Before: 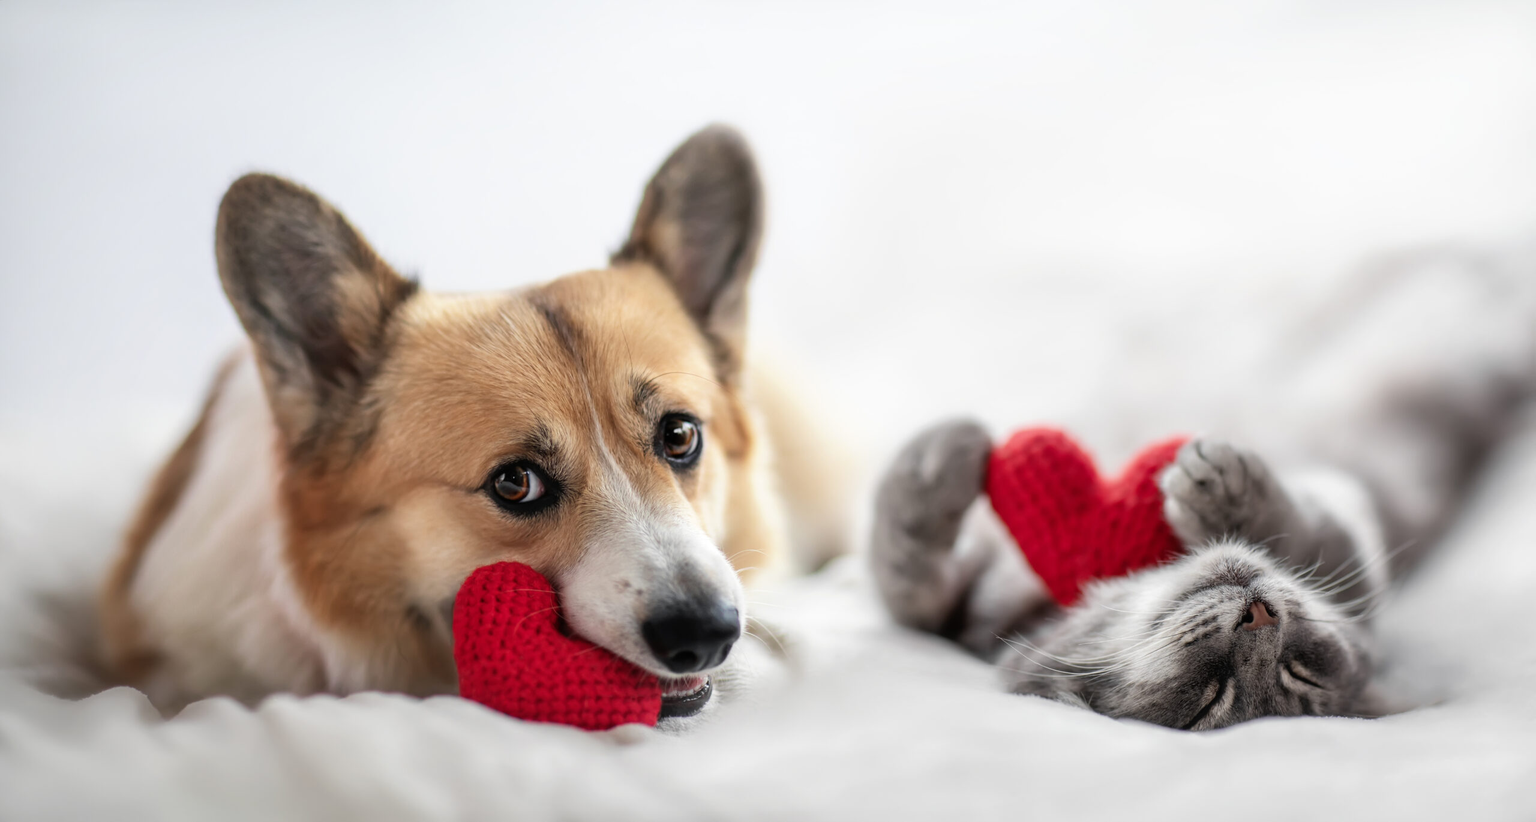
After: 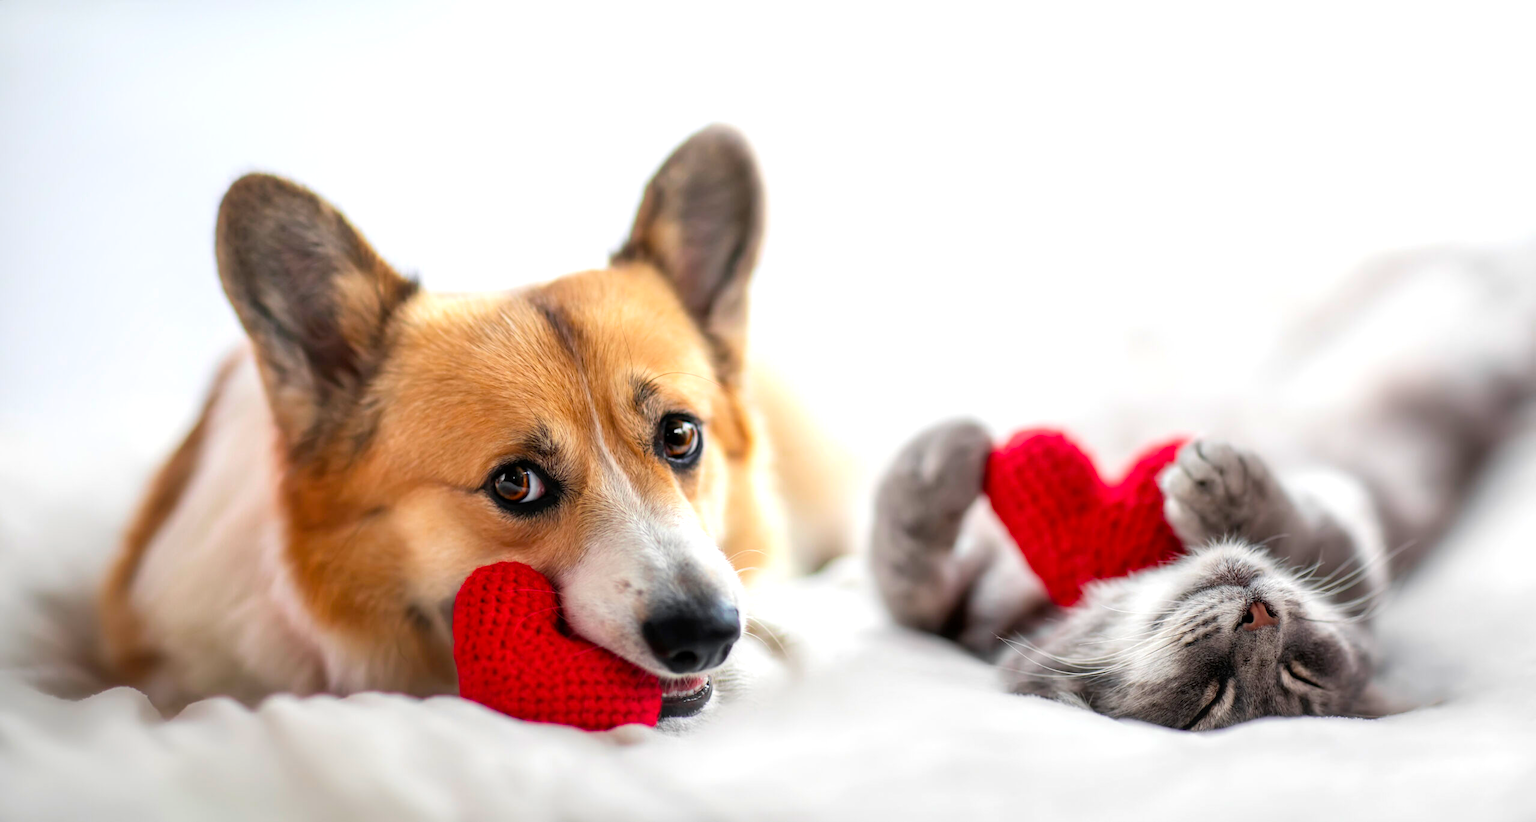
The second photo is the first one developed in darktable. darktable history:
exposure: black level correction 0.001, exposure 0.3 EV, compensate highlight preservation false
color balance rgb: perceptual saturation grading › global saturation 20%, global vibrance 20%
